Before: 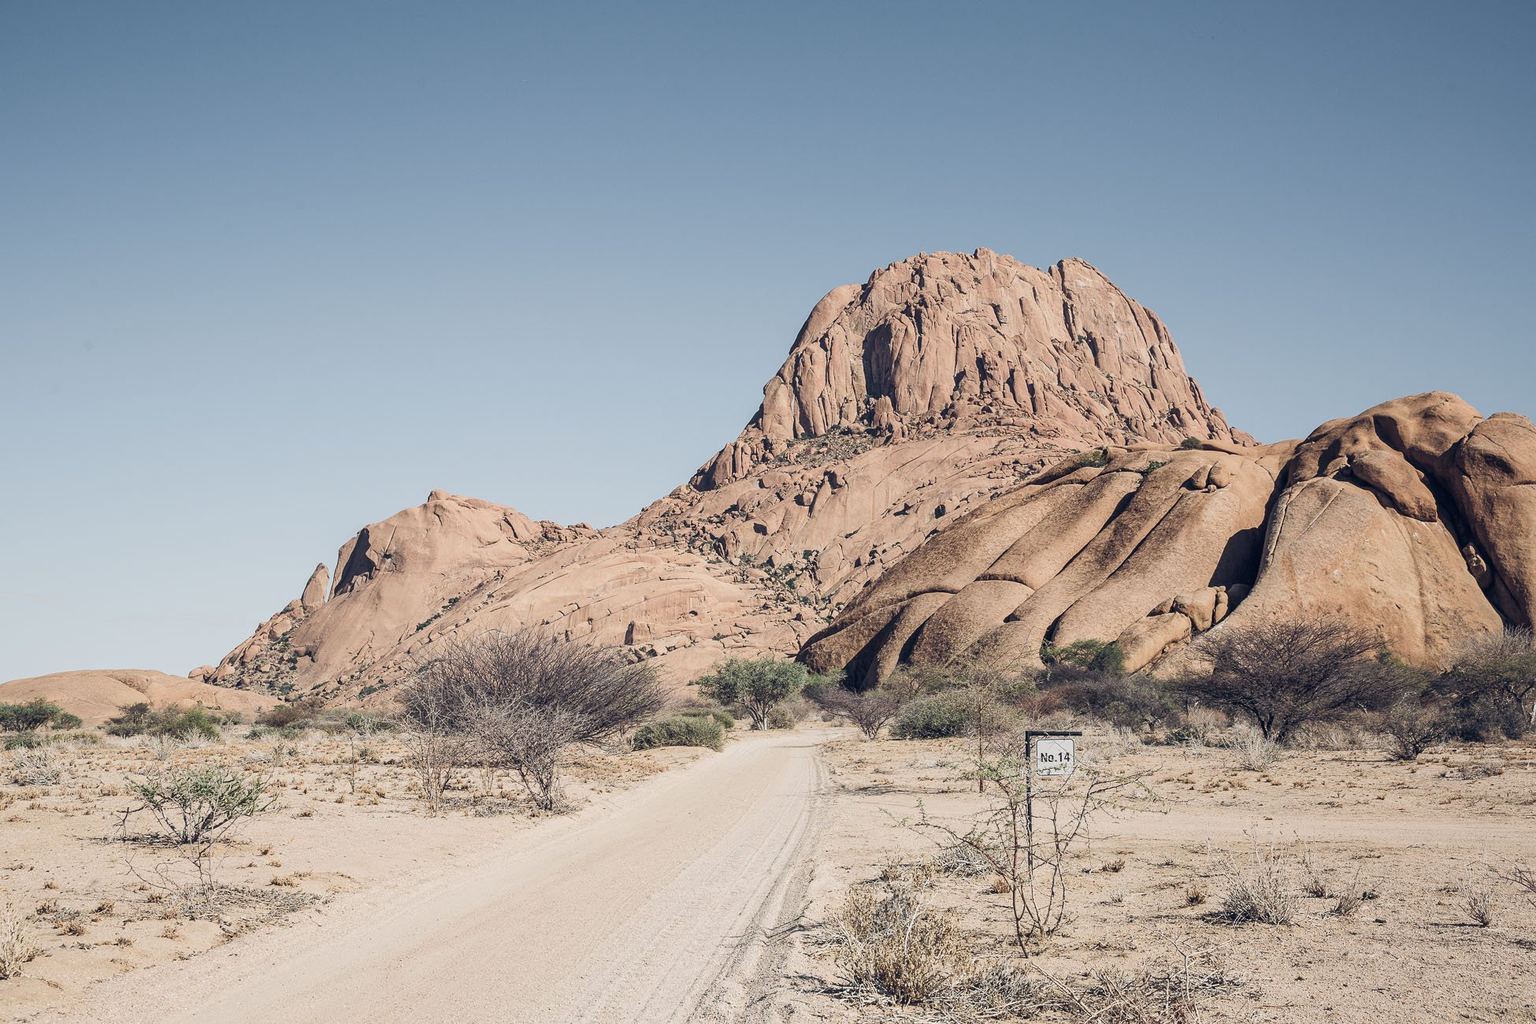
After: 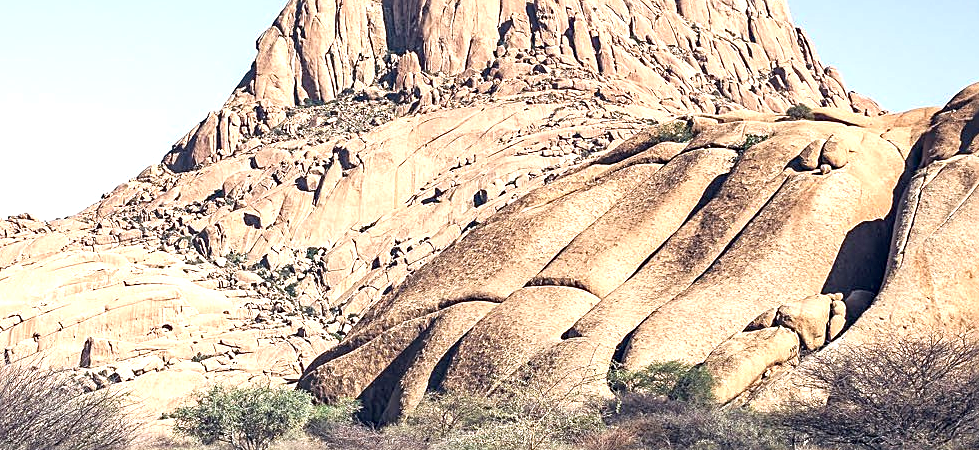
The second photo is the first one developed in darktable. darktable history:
crop: left 36.607%, top 34.735%, right 13.146%, bottom 30.611%
exposure: black level correction 0, exposure 1.1 EV, compensate exposure bias true, compensate highlight preservation false
haze removal: adaptive false
sharpen: on, module defaults
